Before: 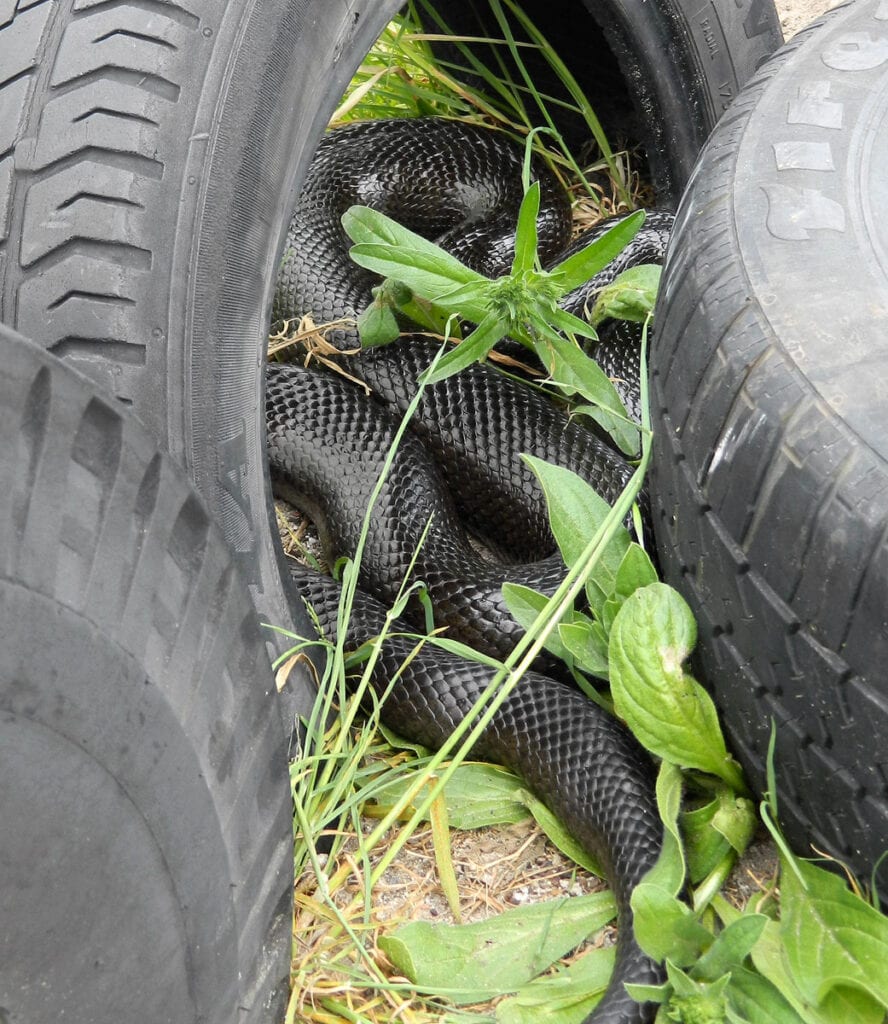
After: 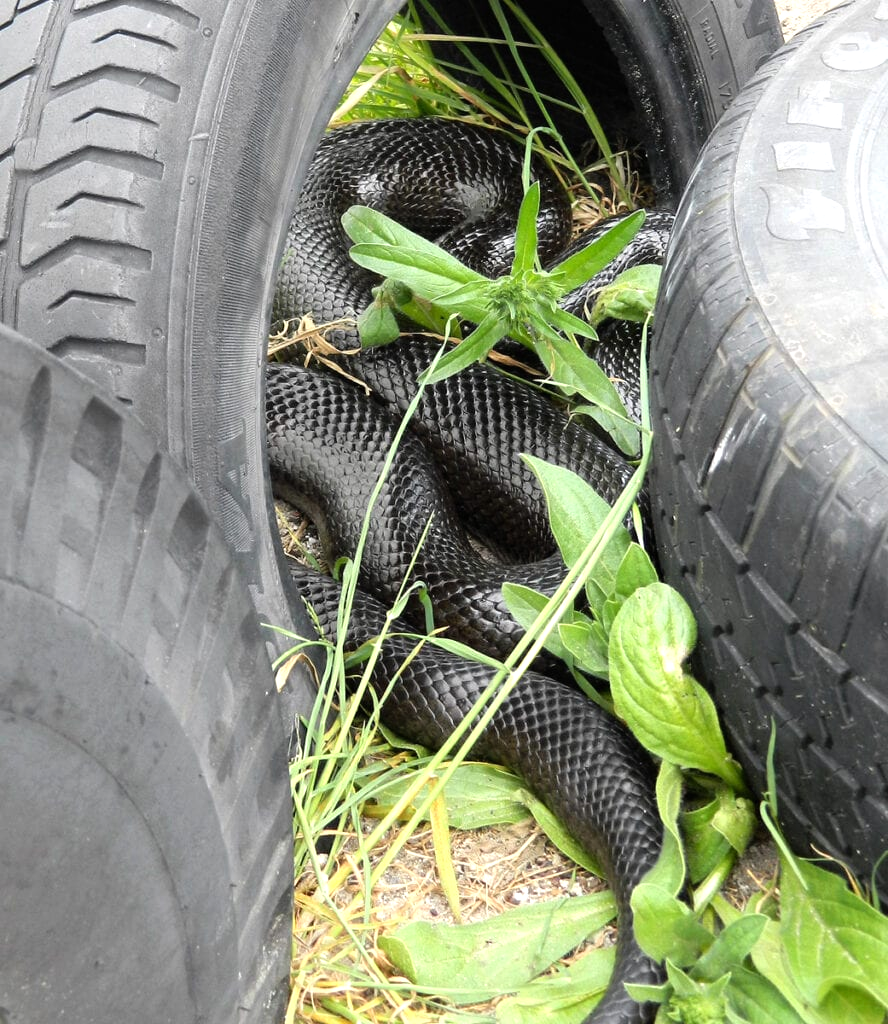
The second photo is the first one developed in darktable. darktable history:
tone equalizer: -8 EV -0.427 EV, -7 EV -0.369 EV, -6 EV -0.32 EV, -5 EV -0.221 EV, -3 EV 0.238 EV, -2 EV 0.316 EV, -1 EV 0.393 EV, +0 EV 0.416 EV
